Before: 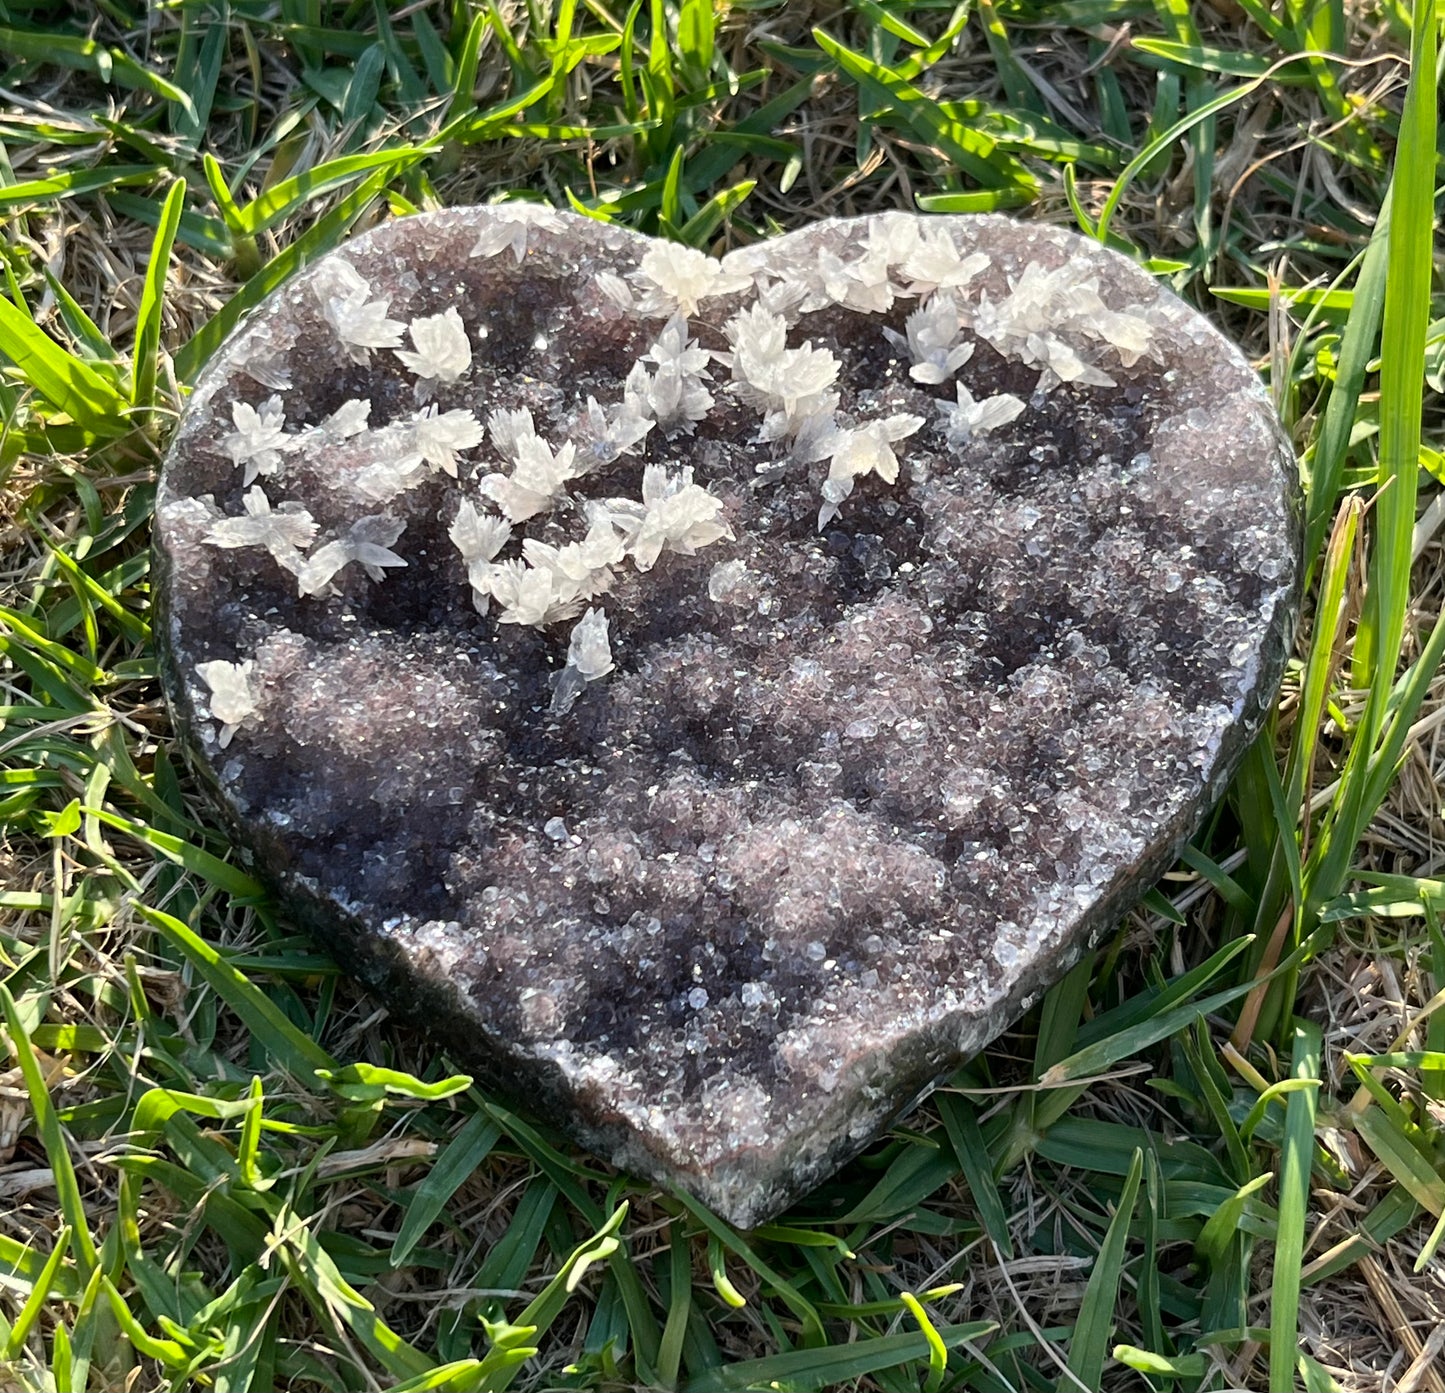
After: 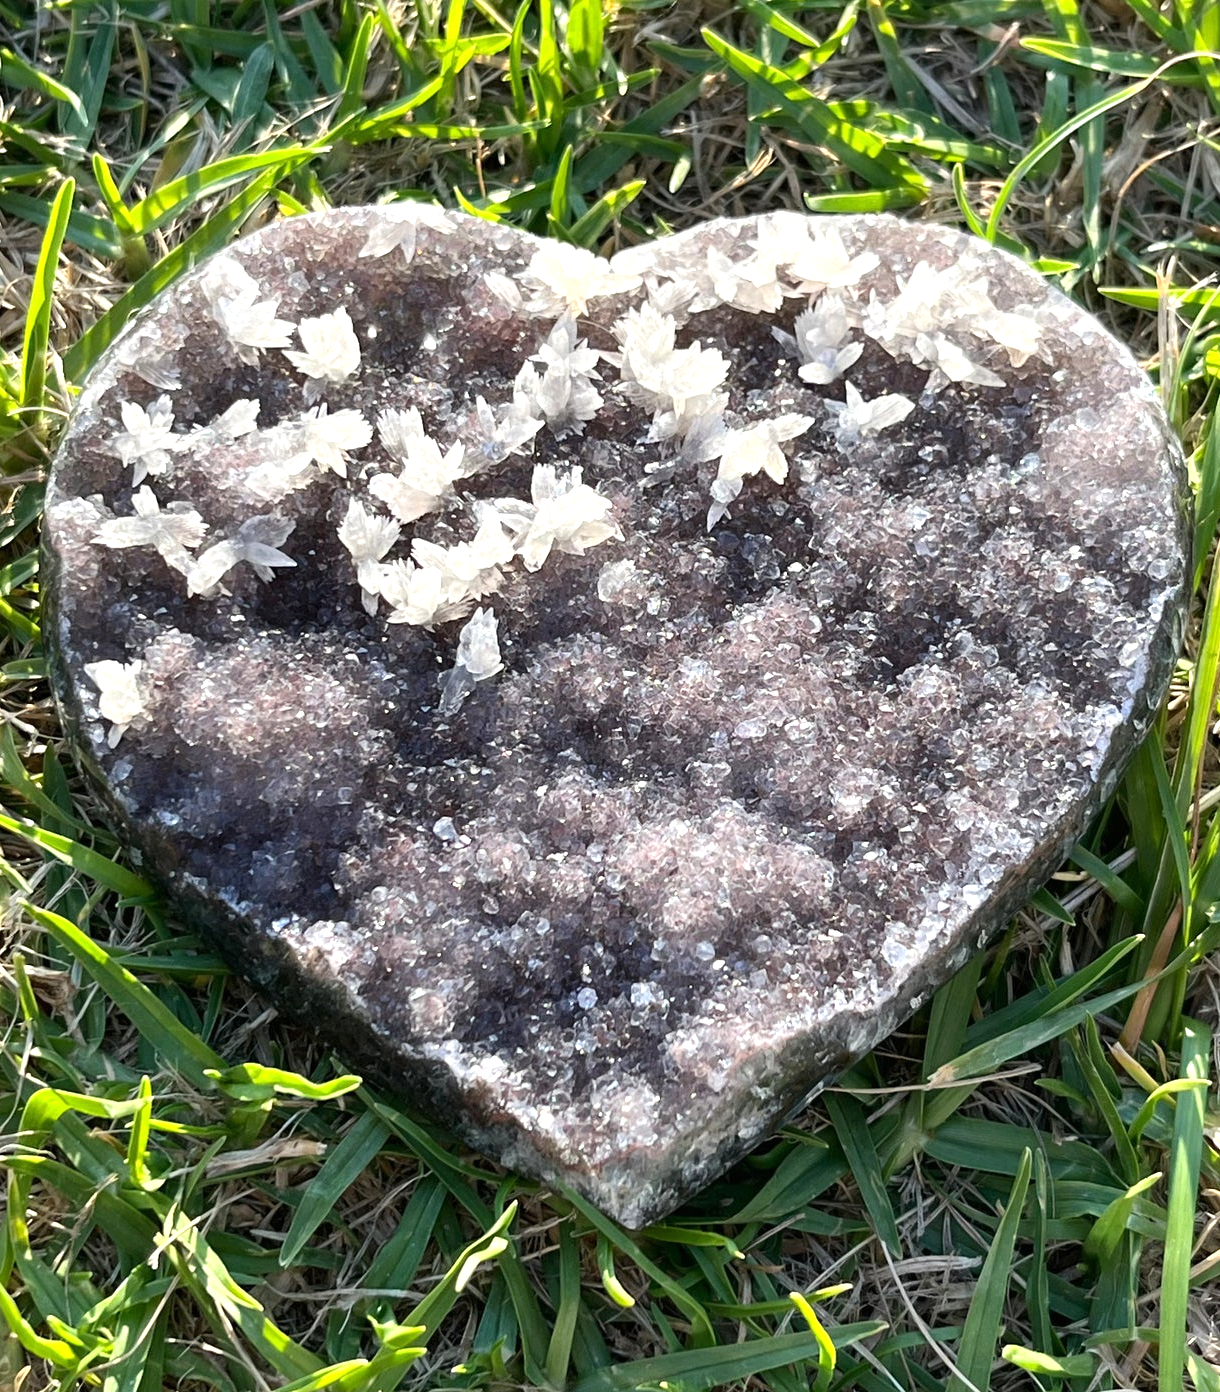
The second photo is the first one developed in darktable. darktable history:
crop: left 7.716%, right 7.818%
exposure: black level correction 0, exposure 0.499 EV, compensate highlight preservation false
